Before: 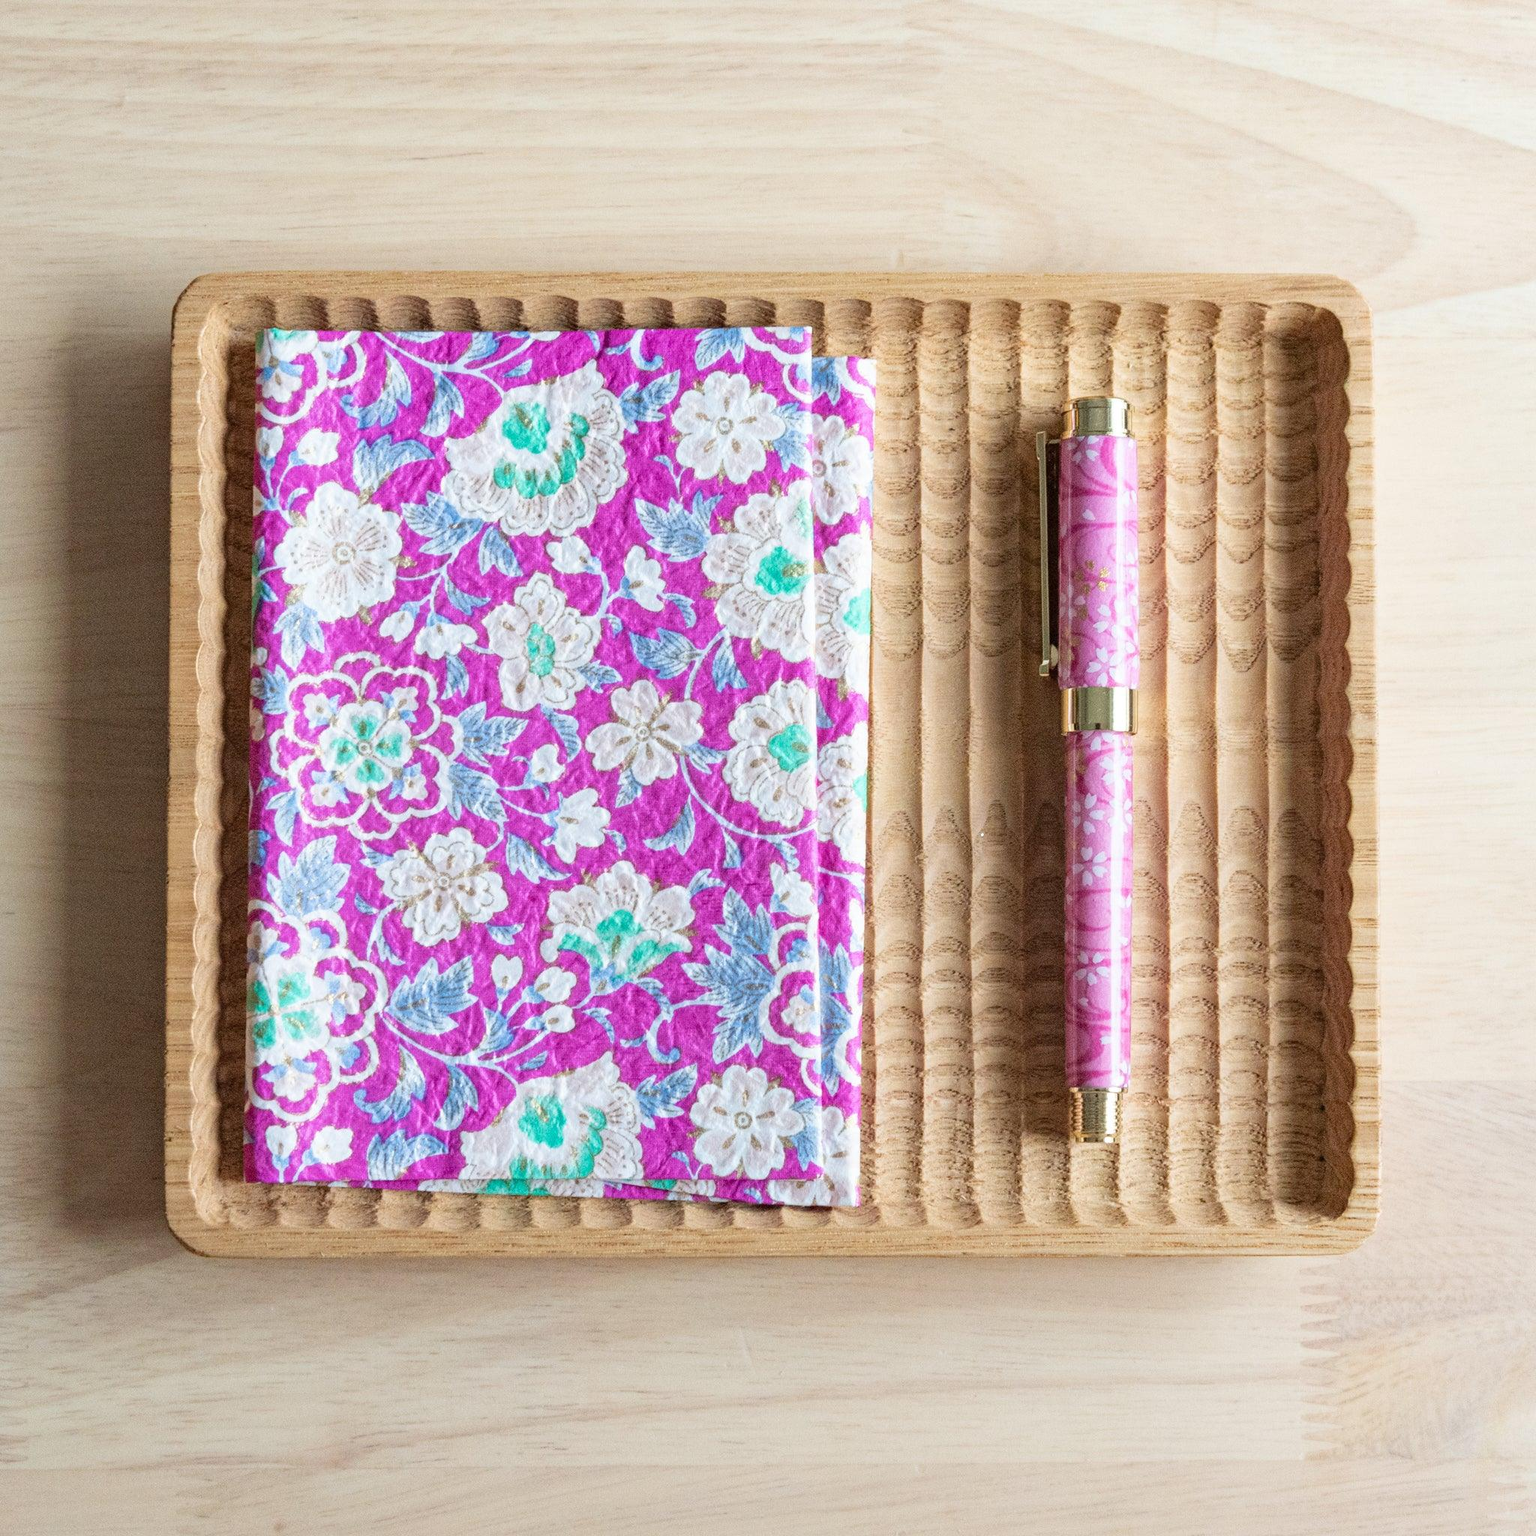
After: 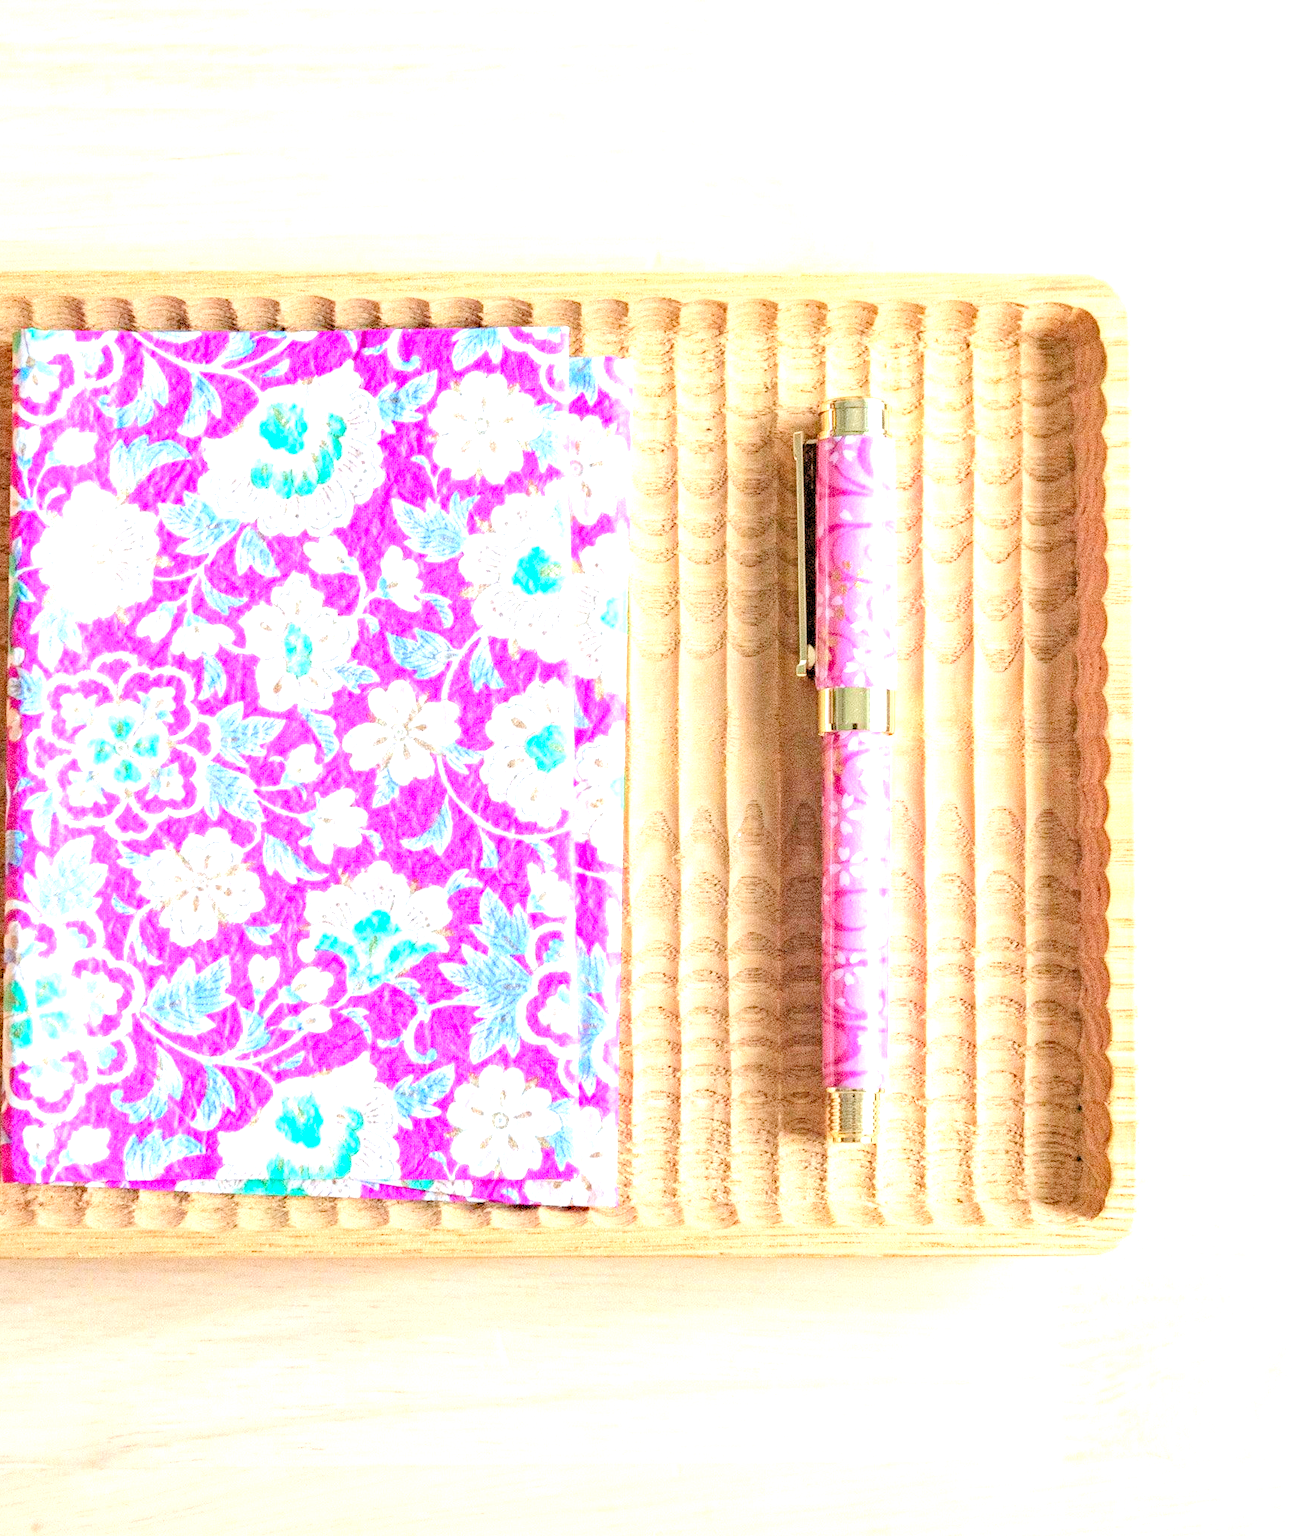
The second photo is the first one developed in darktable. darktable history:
crop: left 15.856%
haze removal: adaptive false
tone equalizer: smoothing diameter 24.99%, edges refinement/feathering 10.29, preserve details guided filter
levels: levels [0.093, 0.434, 0.988]
exposure: black level correction 0, exposure 1.2 EV, compensate highlight preservation false
